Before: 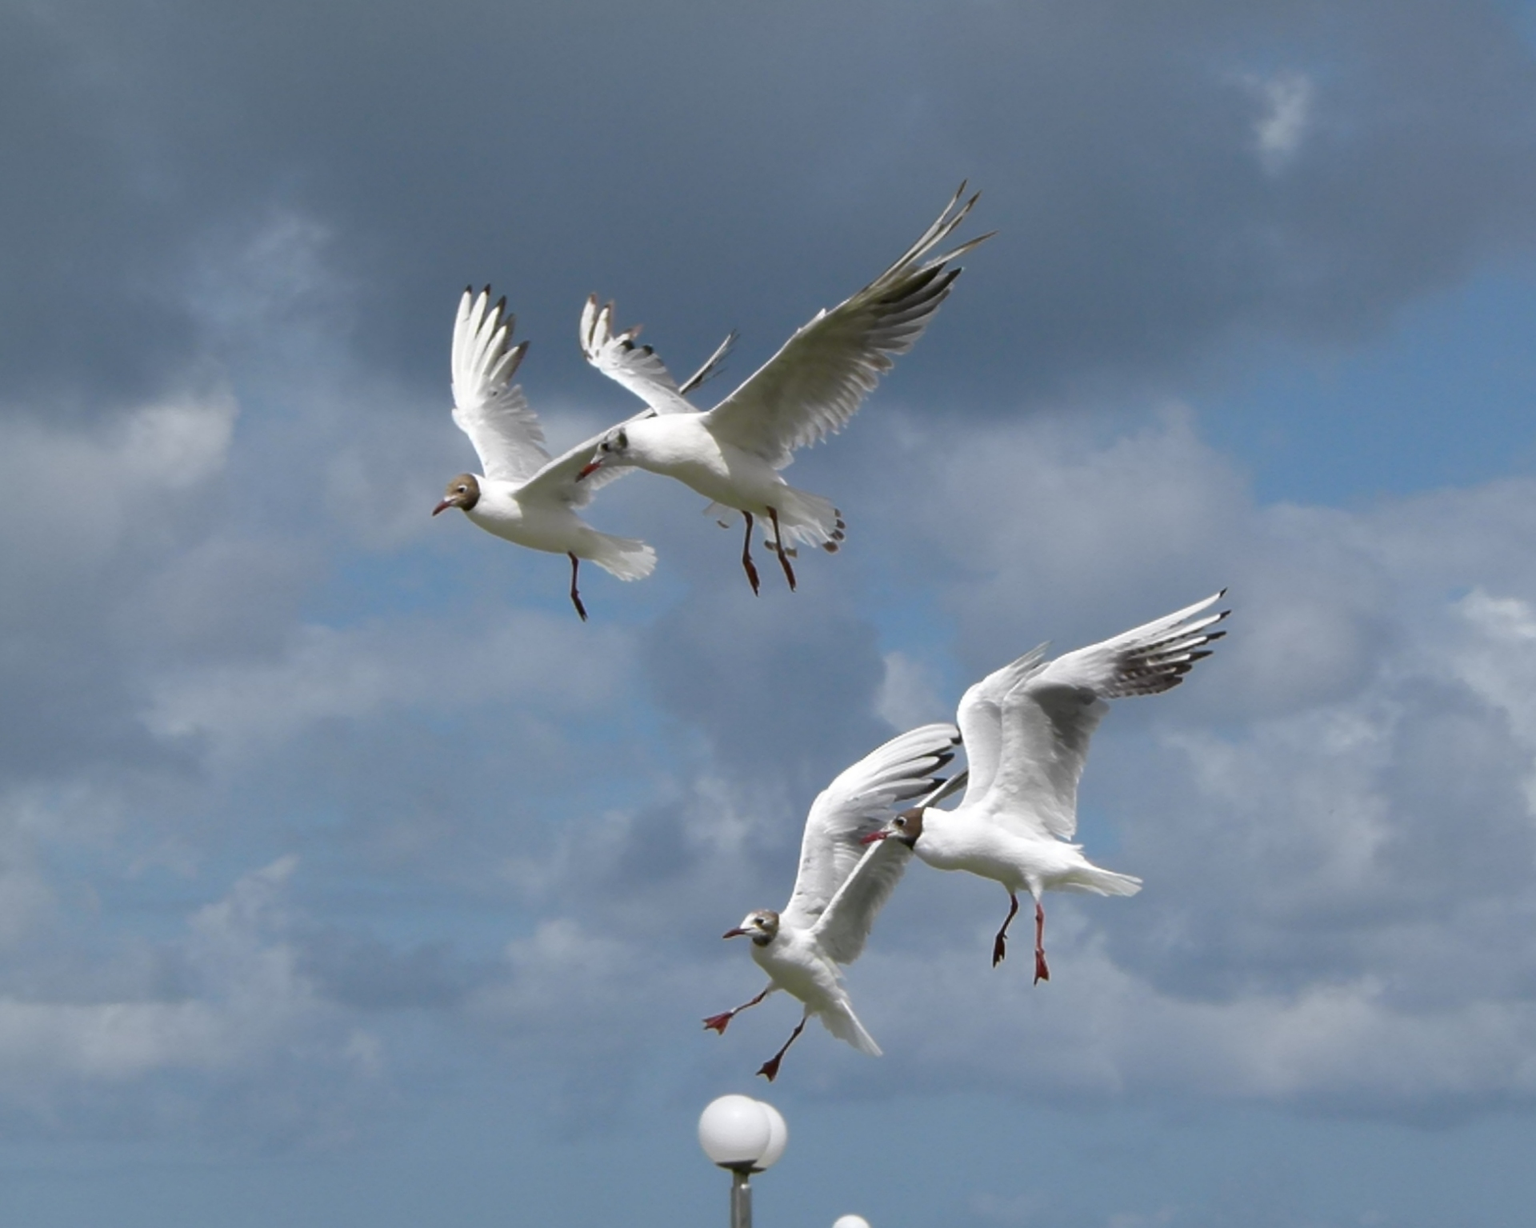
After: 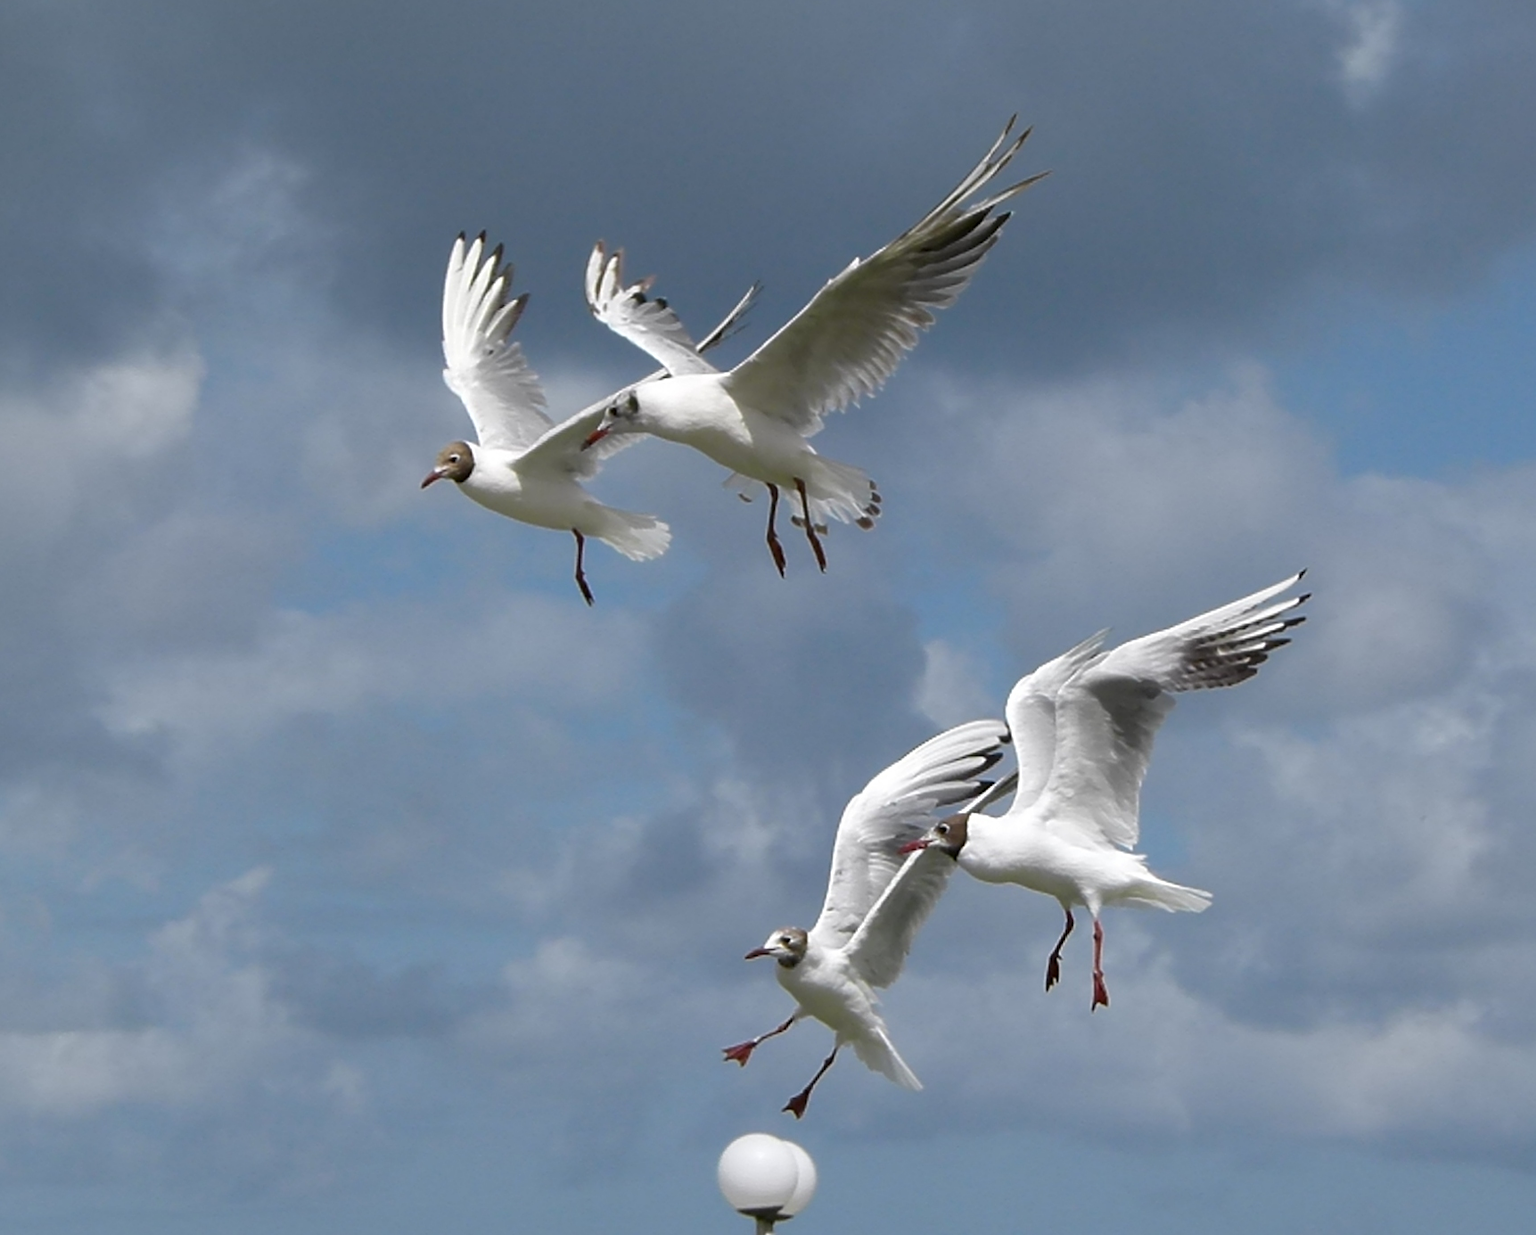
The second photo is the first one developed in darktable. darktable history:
crop: left 3.578%, top 6.368%, right 6.666%, bottom 3.181%
sharpen: on, module defaults
